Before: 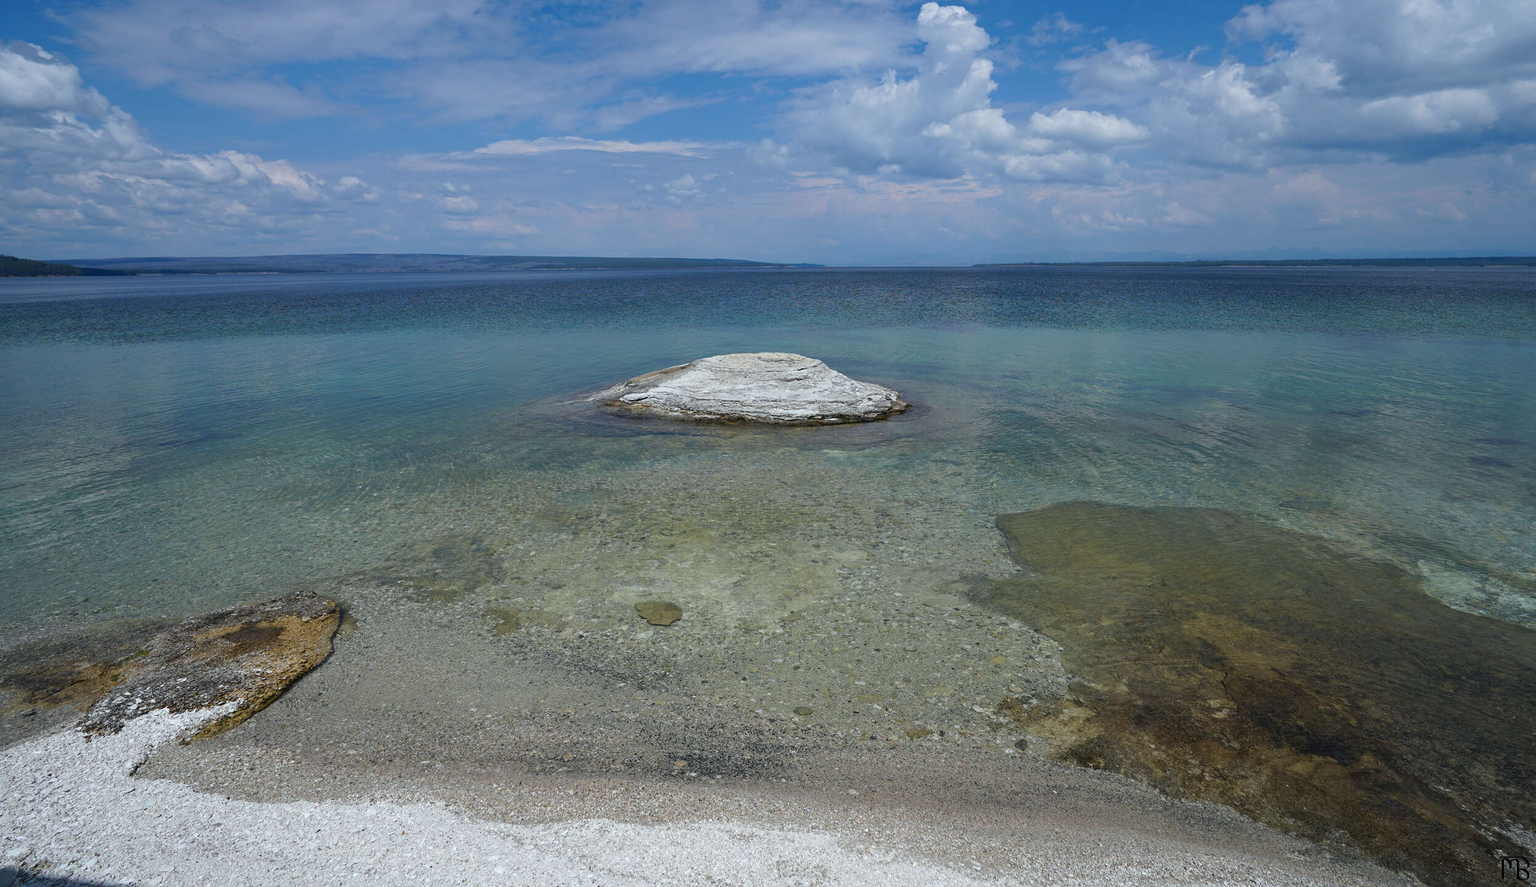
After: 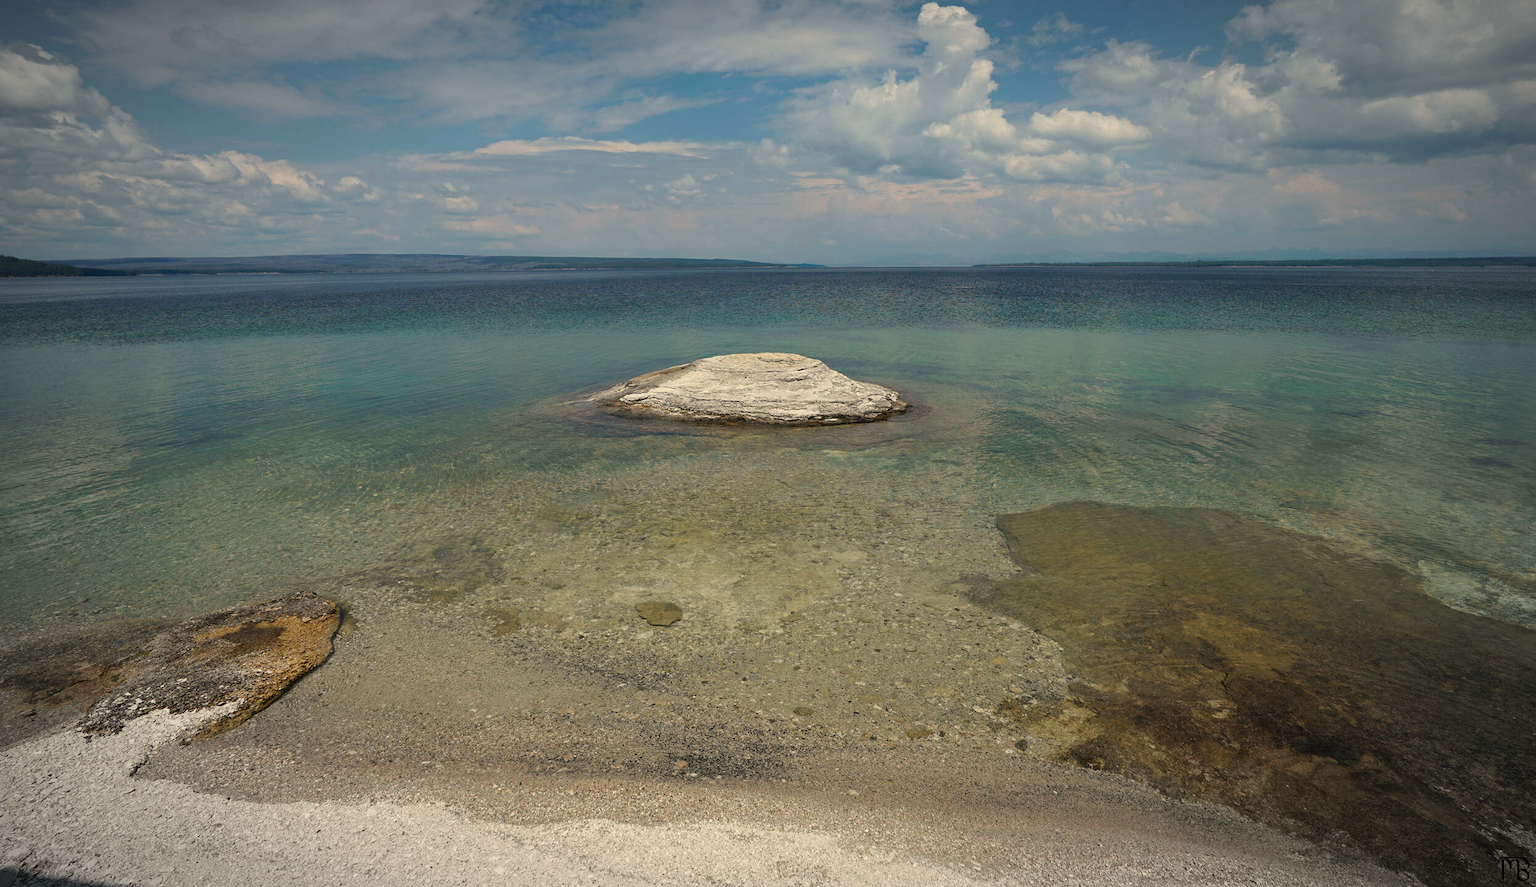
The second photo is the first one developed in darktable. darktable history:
vignetting: fall-off radius 60%, automatic ratio true
exposure: compensate highlight preservation false
white balance: red 1.123, blue 0.83
